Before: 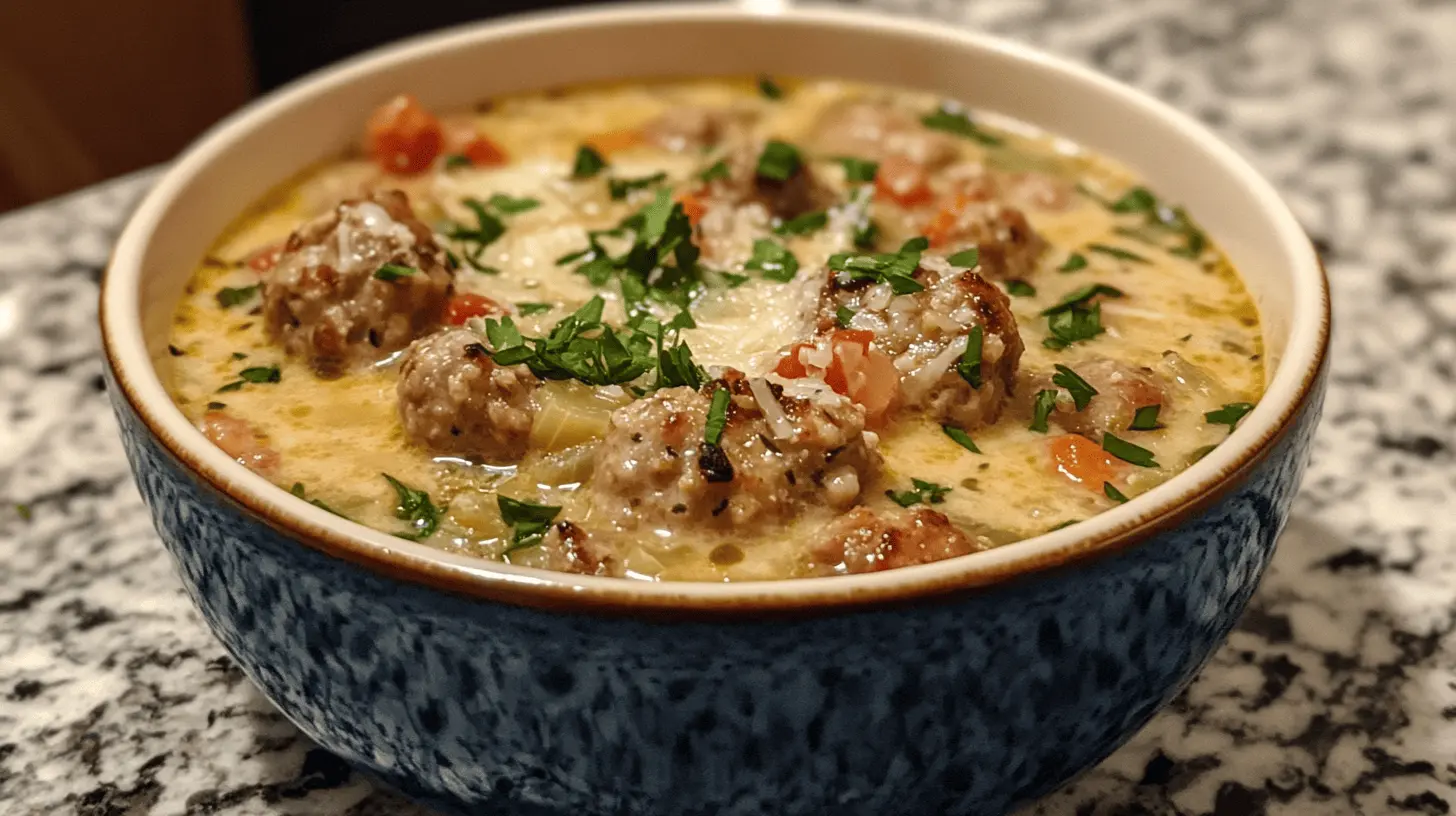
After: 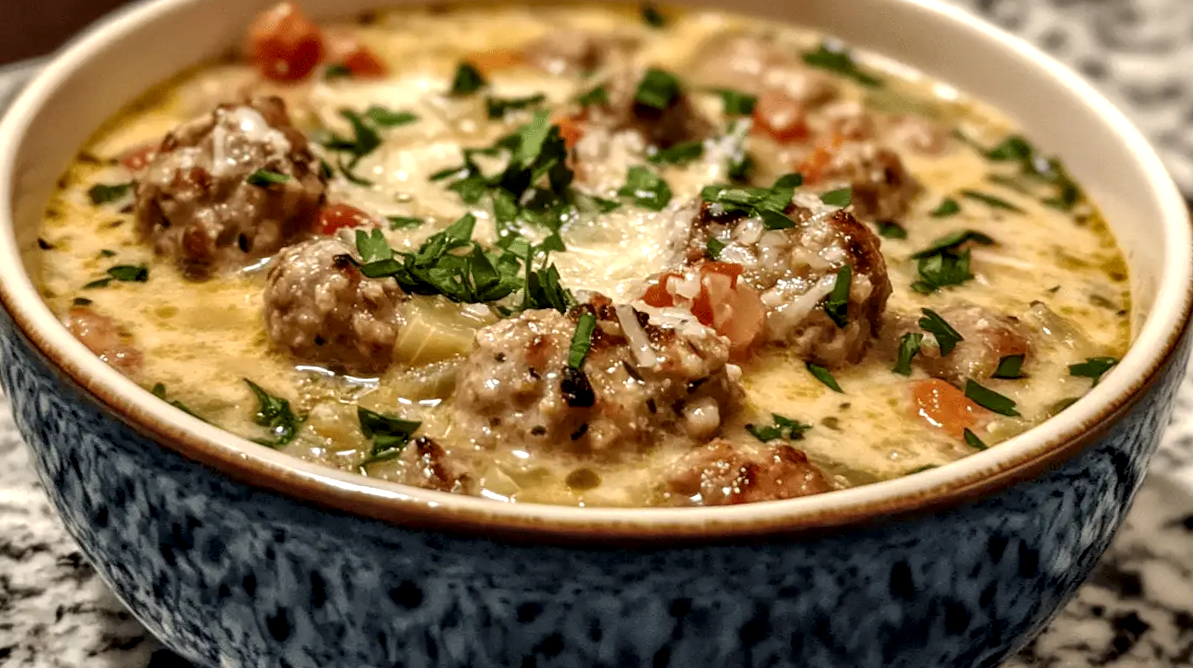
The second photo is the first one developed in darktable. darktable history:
local contrast: highlights 99%, shadows 86%, detail 160%, midtone range 0.2
crop and rotate: angle -3.27°, left 5.211%, top 5.211%, right 4.607%, bottom 4.607%
contrast equalizer: y [[0.514, 0.573, 0.581, 0.508, 0.5, 0.5], [0.5 ×6], [0.5 ×6], [0 ×6], [0 ×6]]
